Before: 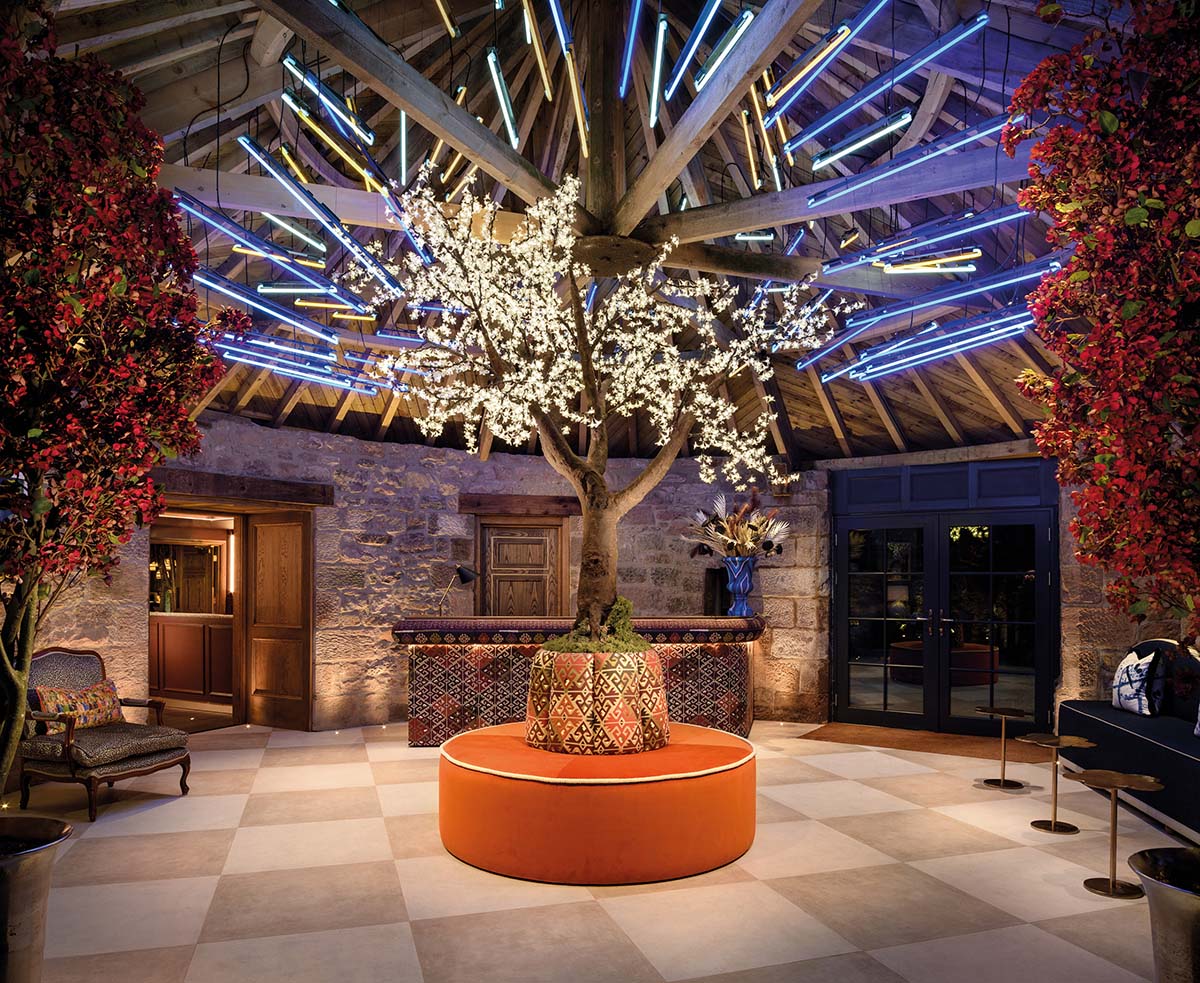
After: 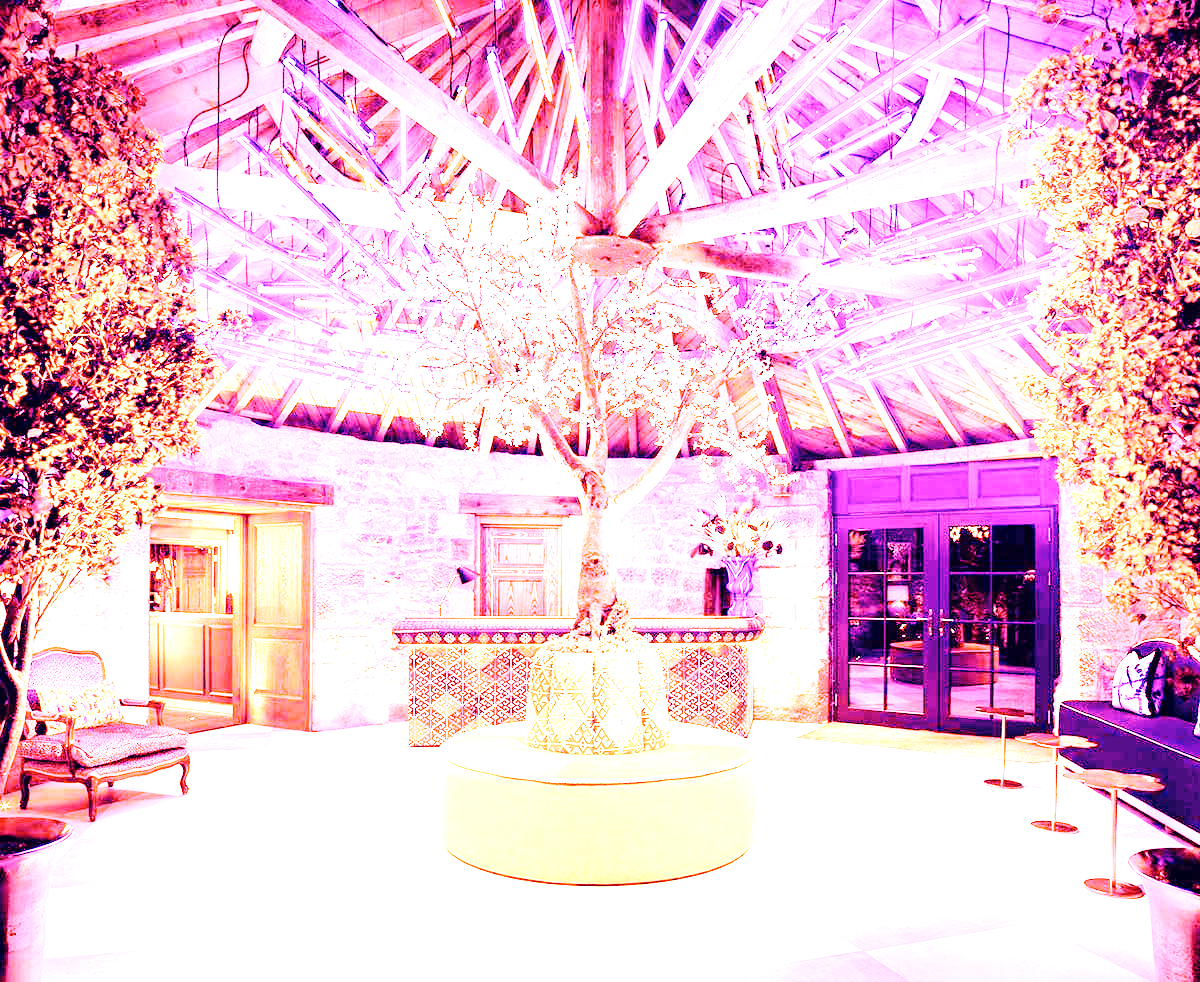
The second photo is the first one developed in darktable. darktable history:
white balance: red 8, blue 8
color correction: highlights a* 19.59, highlights b* 27.49, shadows a* 3.46, shadows b* -17.28, saturation 0.73
base curve: curves: ch0 [(0, 0) (0.036, 0.025) (0.121, 0.166) (0.206, 0.329) (0.605, 0.79) (1, 1)], preserve colors none
crop: bottom 0.071%
